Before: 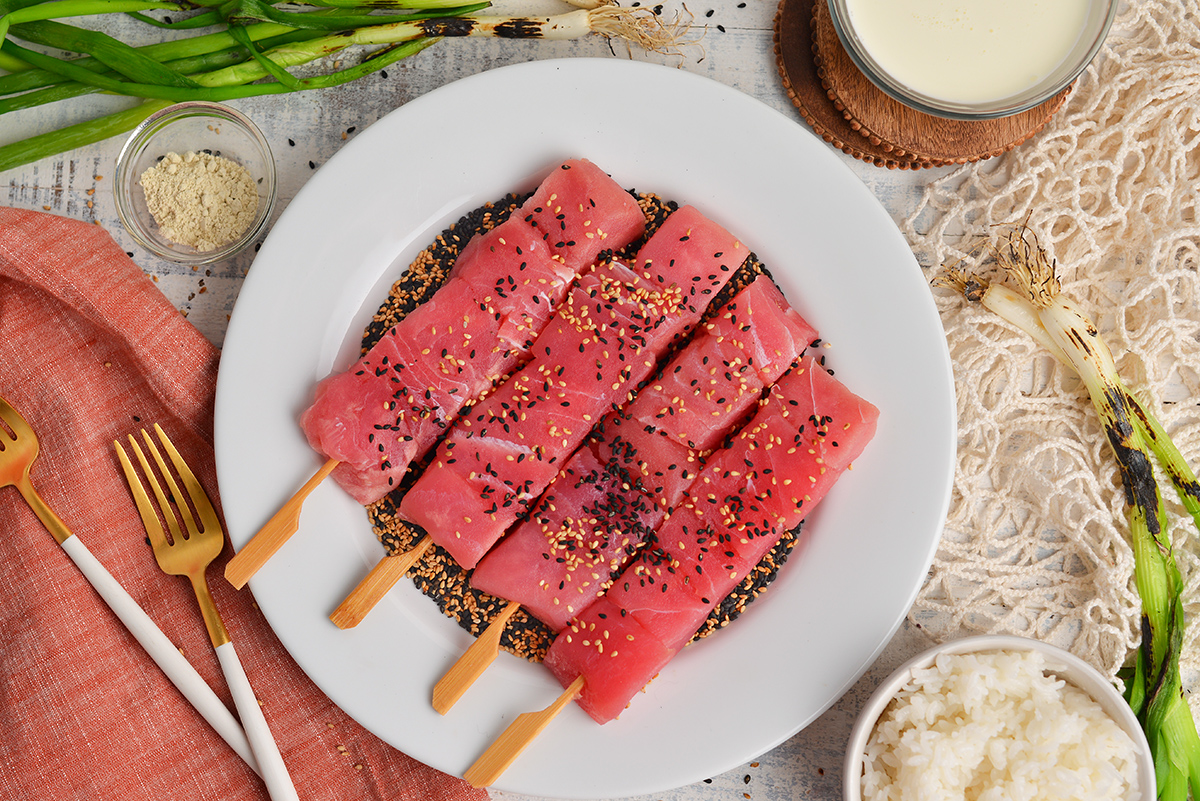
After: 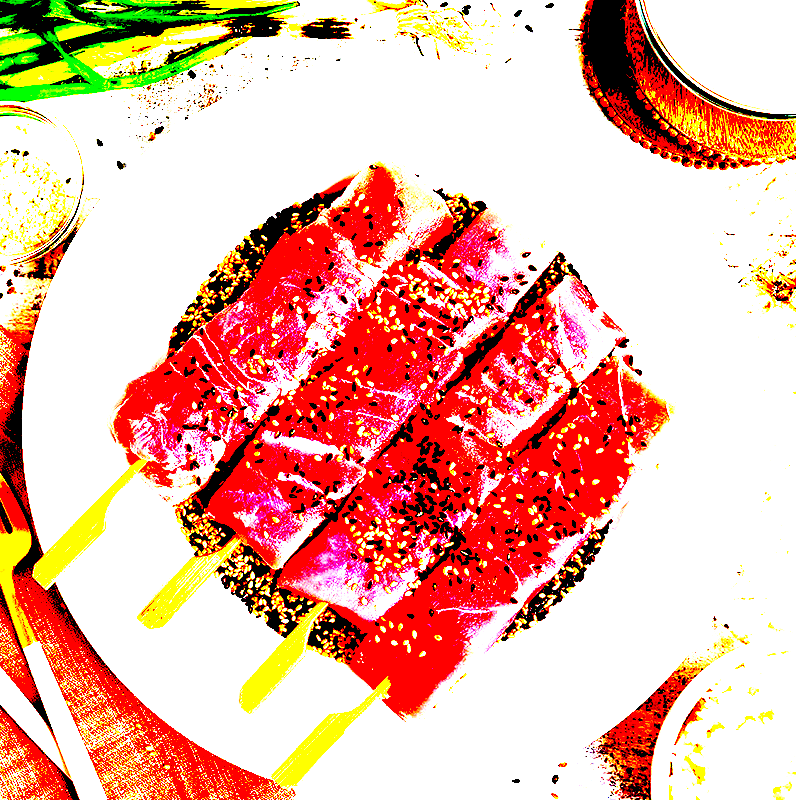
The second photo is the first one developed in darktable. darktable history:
crop and rotate: left 16.066%, right 17.587%
exposure: black level correction 0.098, exposure 2.936 EV, compensate highlight preservation false
